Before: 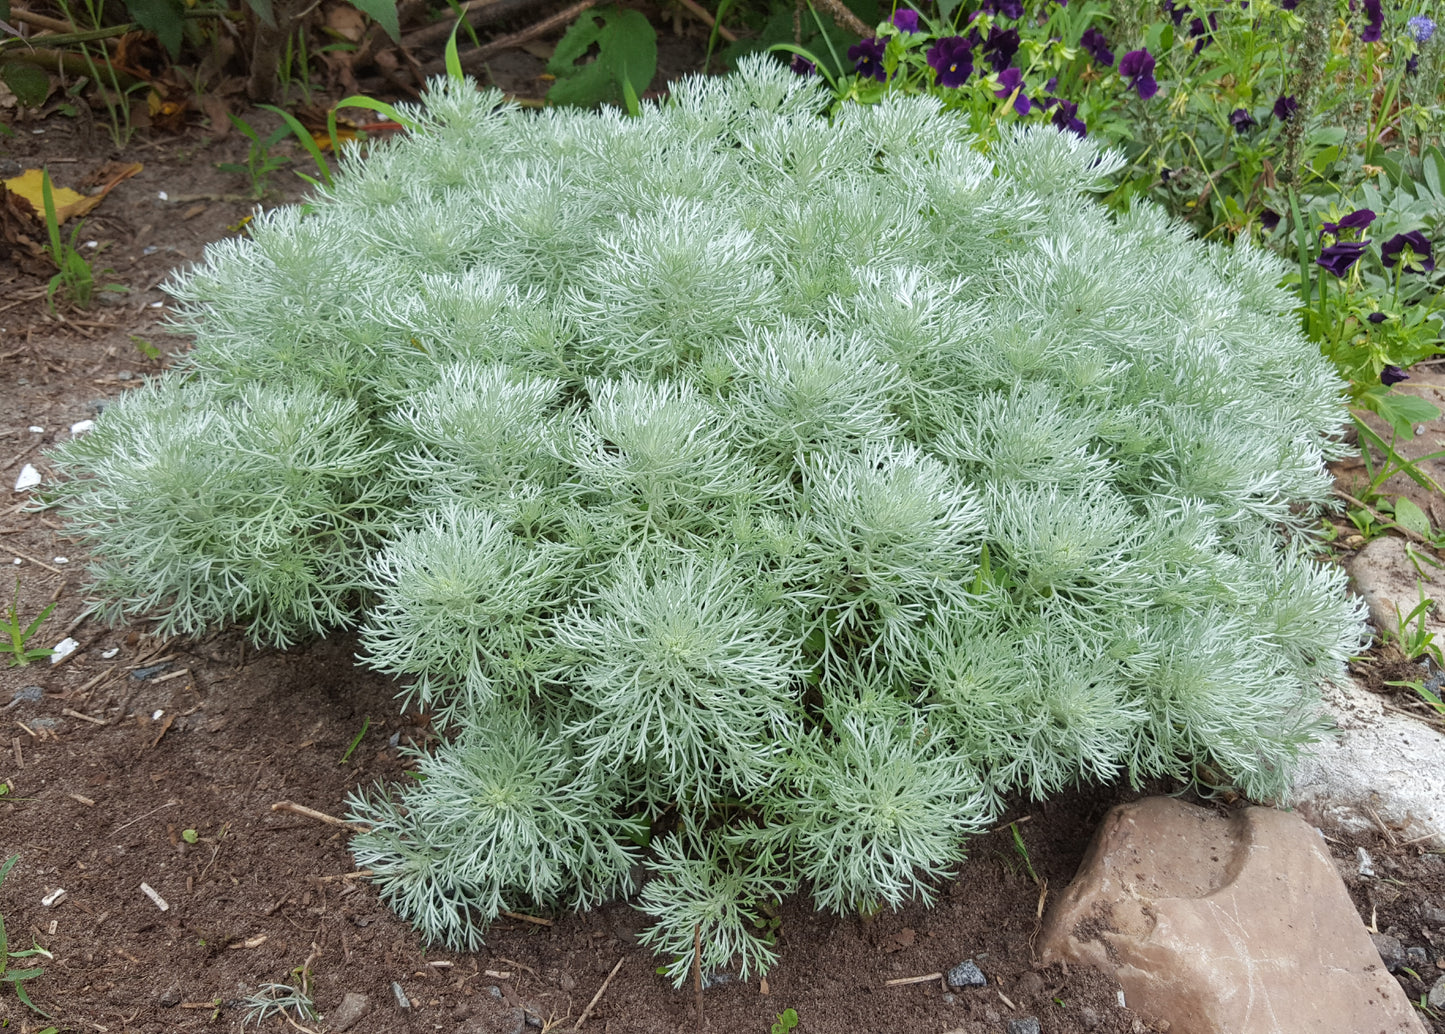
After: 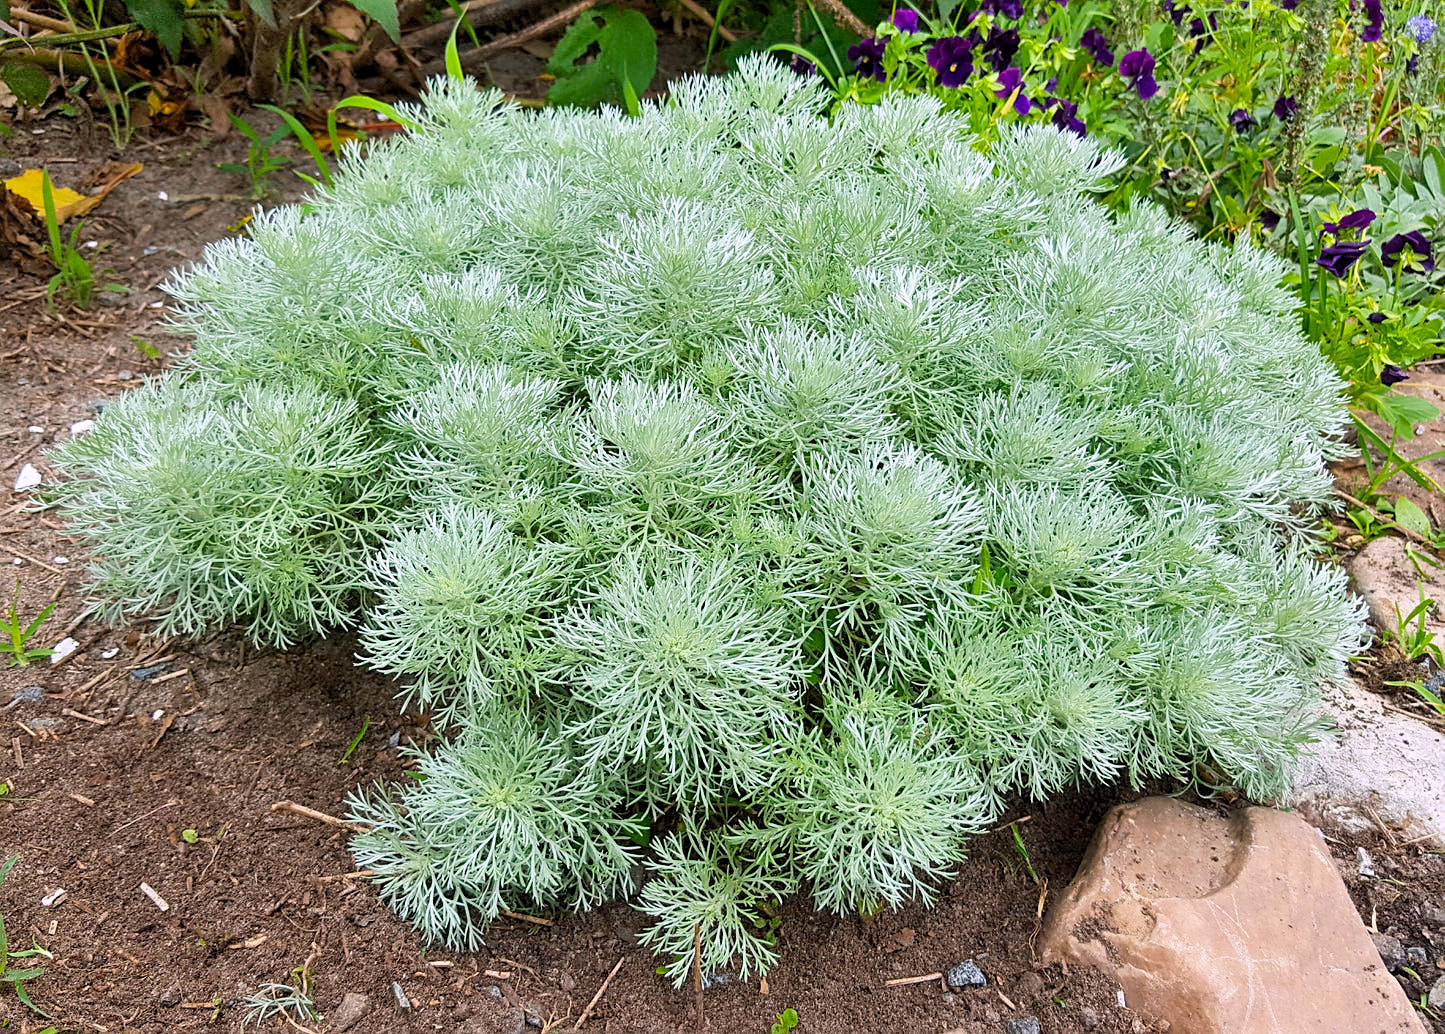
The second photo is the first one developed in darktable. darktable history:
tone equalizer: -8 EV -0.002 EV, -7 EV 0.005 EV, -6 EV -0.009 EV, -5 EV 0.011 EV, -4 EV -0.012 EV, -3 EV 0.007 EV, -2 EV -0.062 EV, -1 EV -0.293 EV, +0 EV -0.582 EV, smoothing diameter 2%, edges refinement/feathering 20, mask exposure compensation -1.57 EV, filter diffusion 5
sharpen: on, module defaults
contrast brightness saturation: contrast 0.2, brightness 0.16, saturation 0.22
shadows and highlights: shadows 60, soften with gaussian
color balance: on, module defaults
color balance rgb: shadows lift › chroma 2%, shadows lift › hue 217.2°, power › chroma 0.25%, power › hue 60°, highlights gain › chroma 1.5%, highlights gain › hue 309.6°, global offset › luminance -0.5%, perceptual saturation grading › global saturation 15%, global vibrance 20%
